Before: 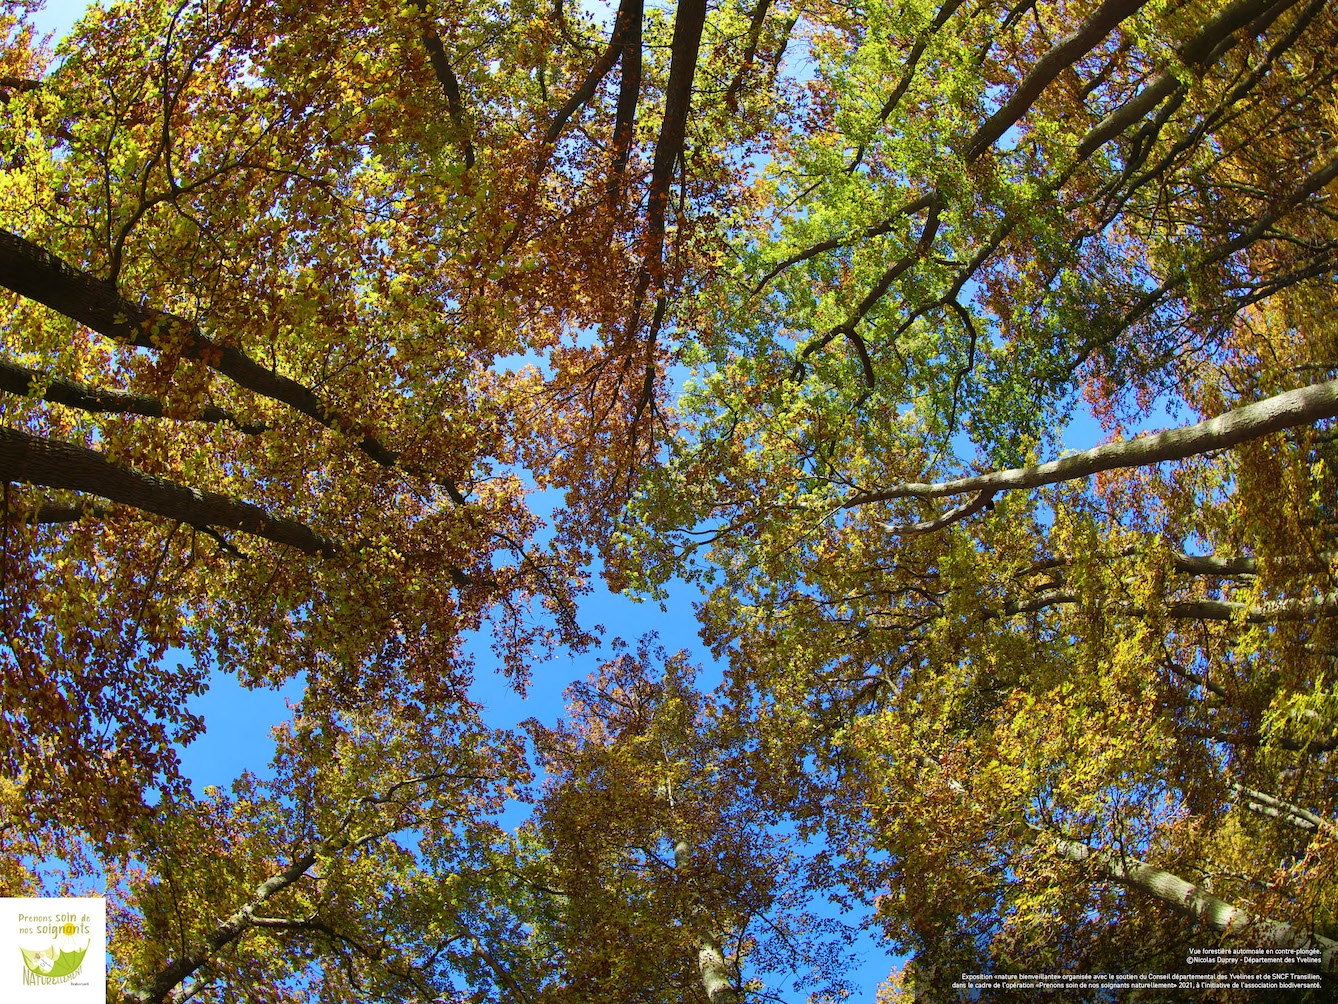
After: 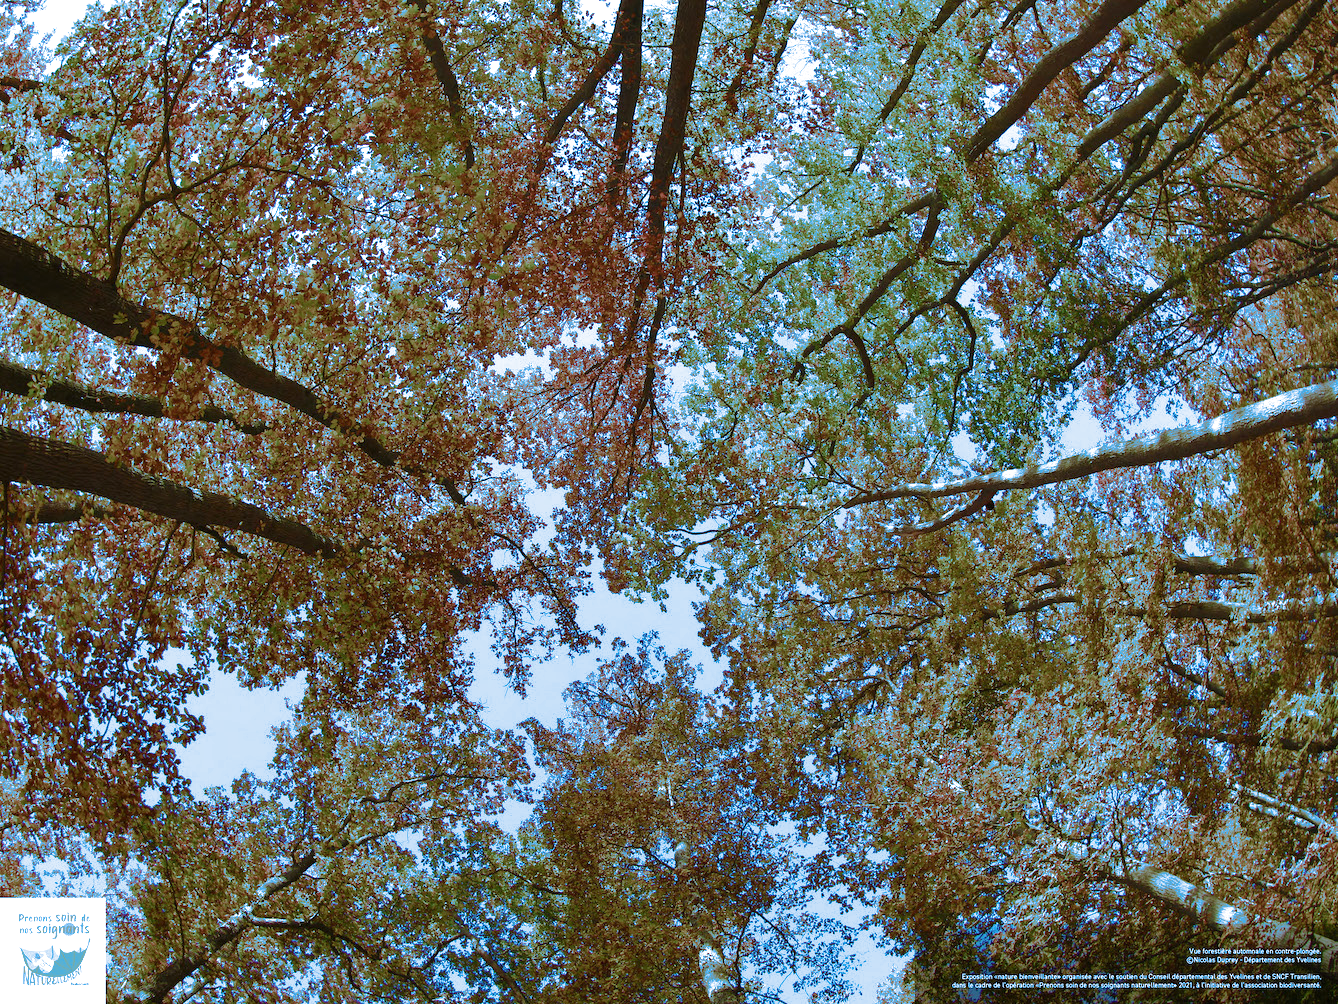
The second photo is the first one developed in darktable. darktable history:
exposure: exposure 0.426 EV, compensate highlight preservation false
split-toning: shadows › hue 220°, shadows › saturation 0.64, highlights › hue 220°, highlights › saturation 0.64, balance 0, compress 5.22%
